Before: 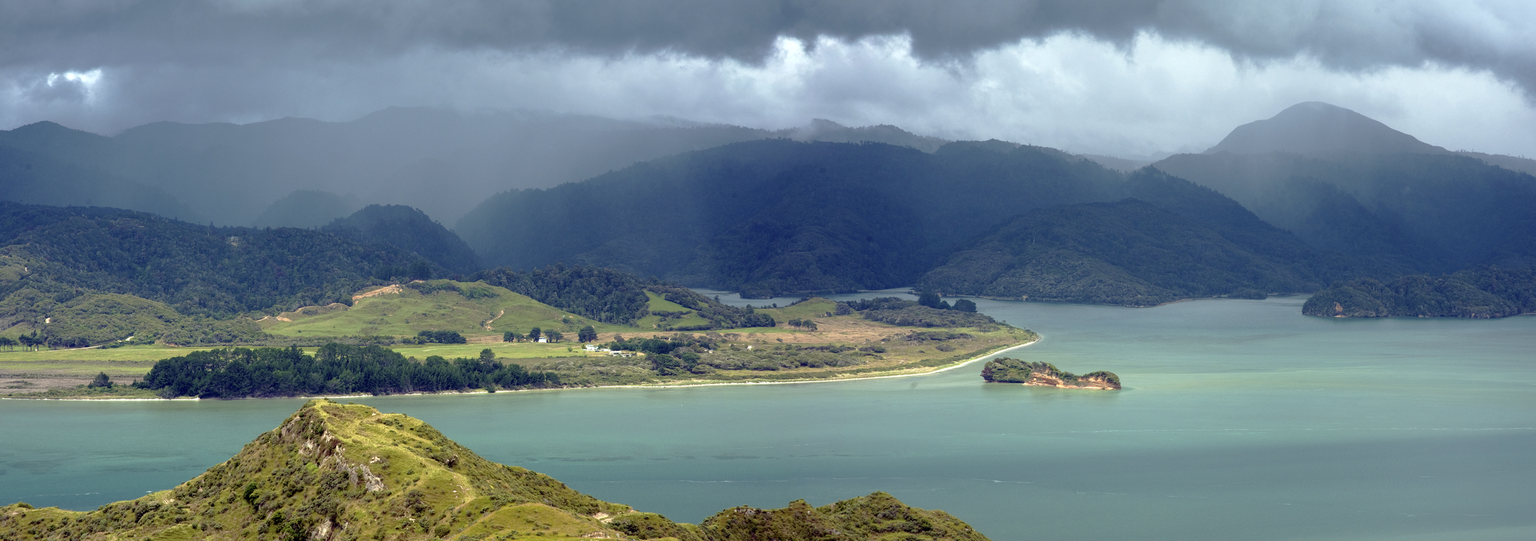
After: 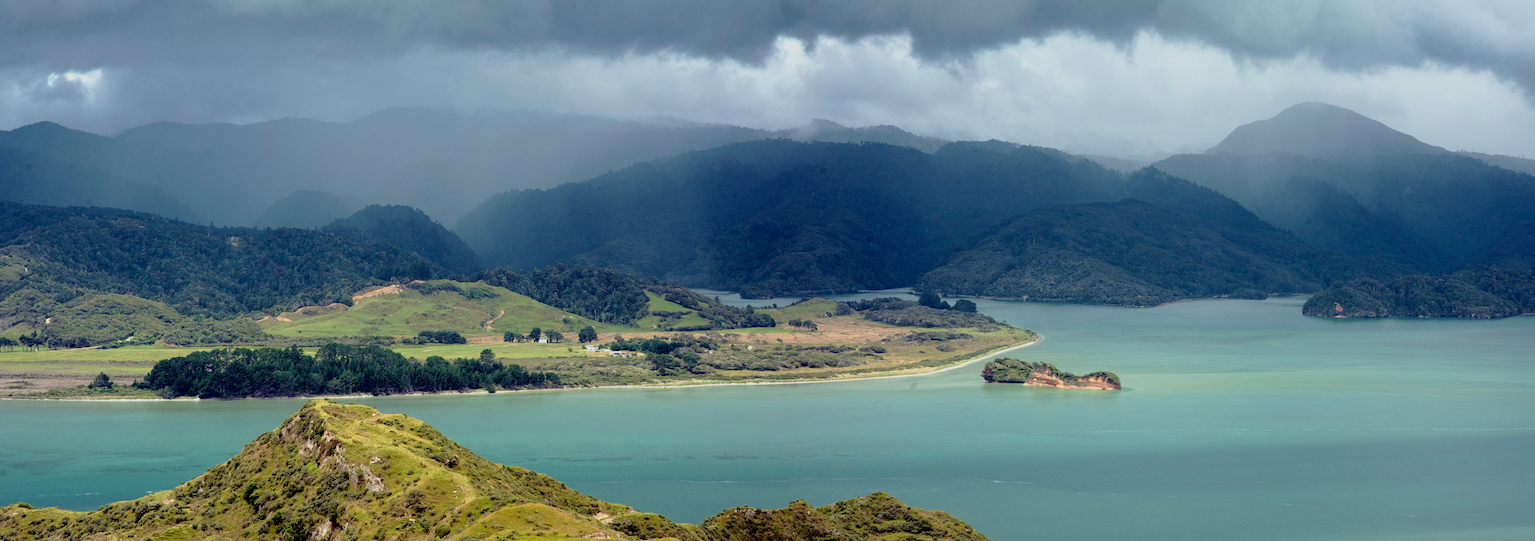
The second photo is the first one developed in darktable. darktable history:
filmic rgb: black relative exposure -7.65 EV, white relative exposure 3.96 EV, hardness 4.01, contrast 1.097, highlights saturation mix -28.79%, preserve chrominance max RGB
